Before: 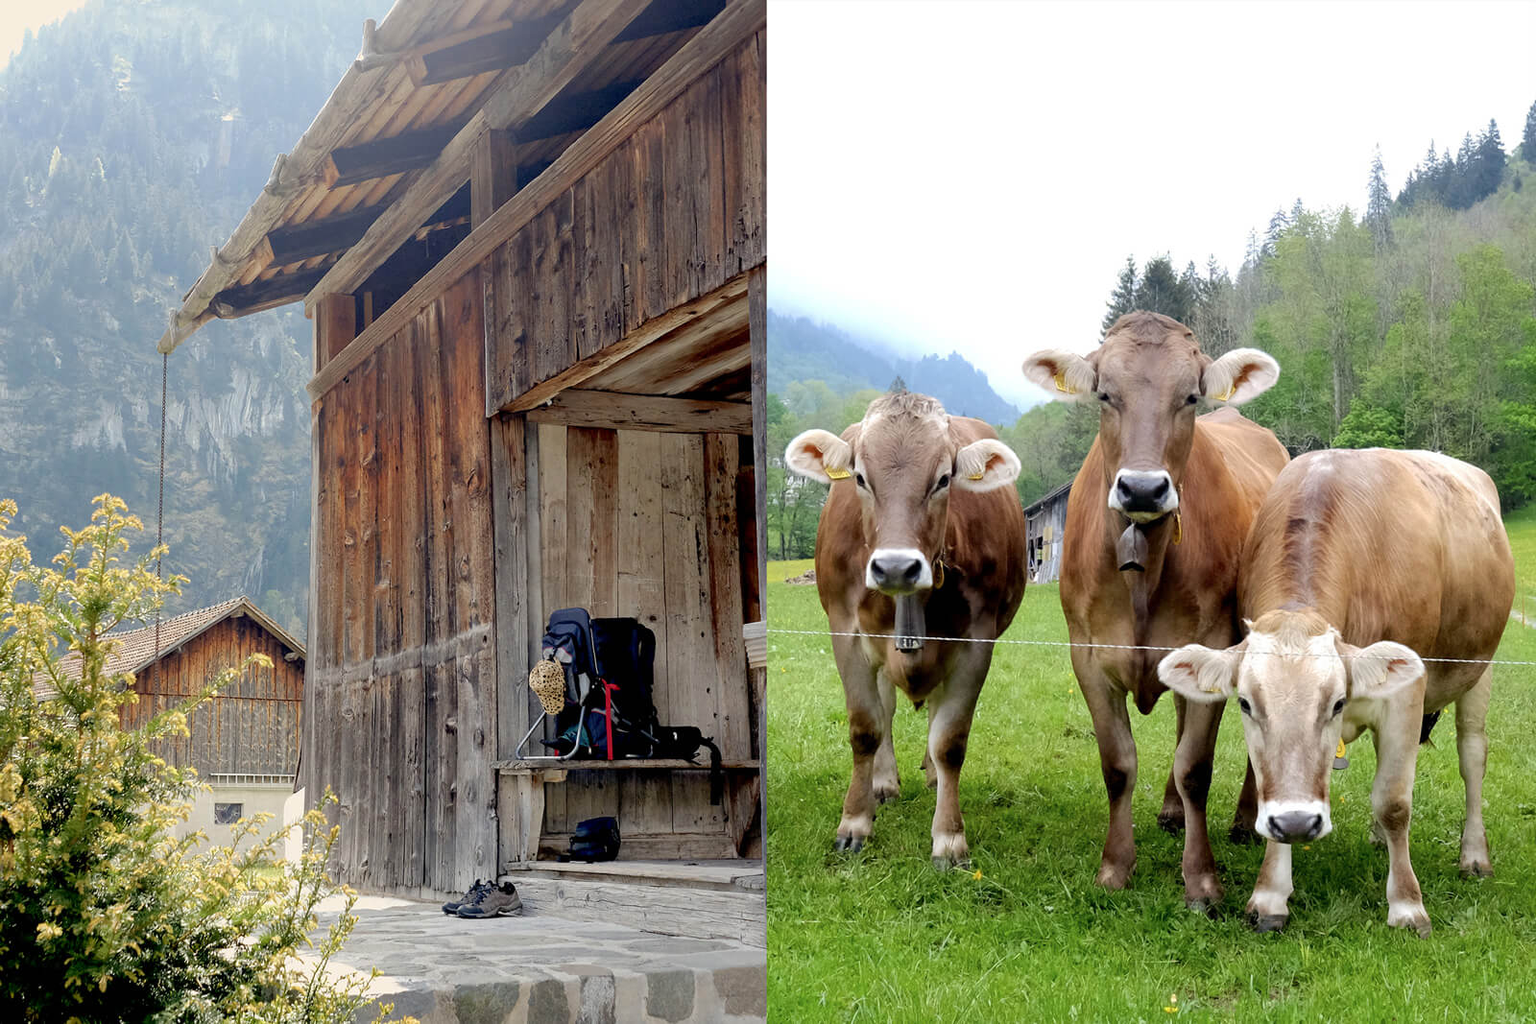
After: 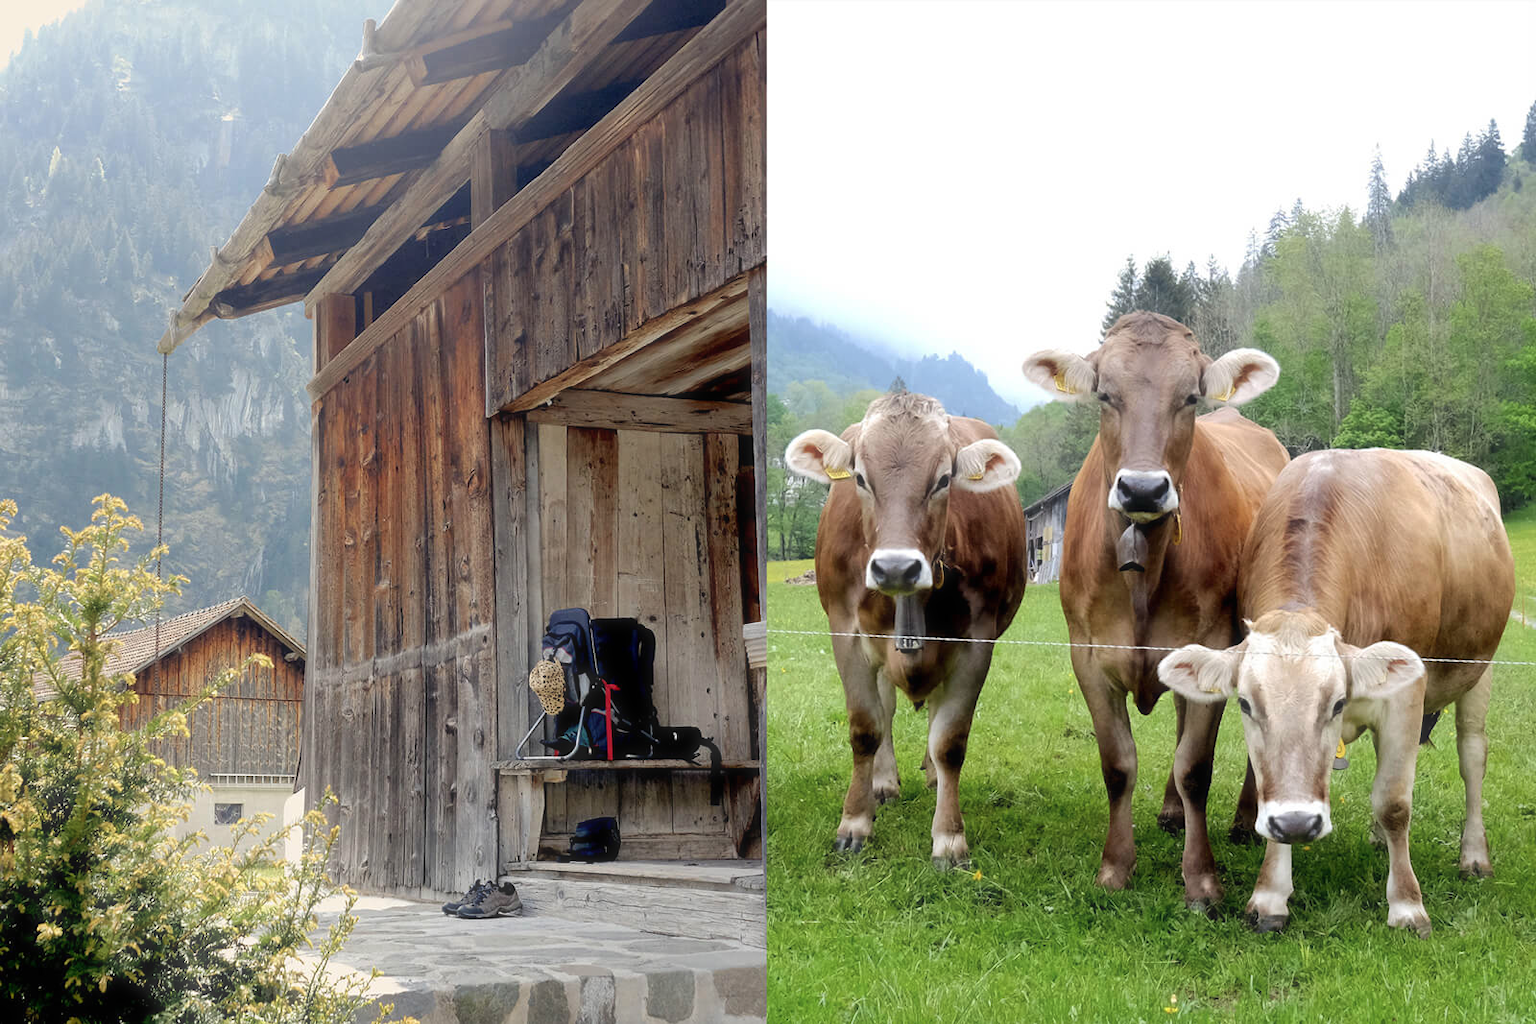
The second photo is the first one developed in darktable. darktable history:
haze removal: strength -0.105
